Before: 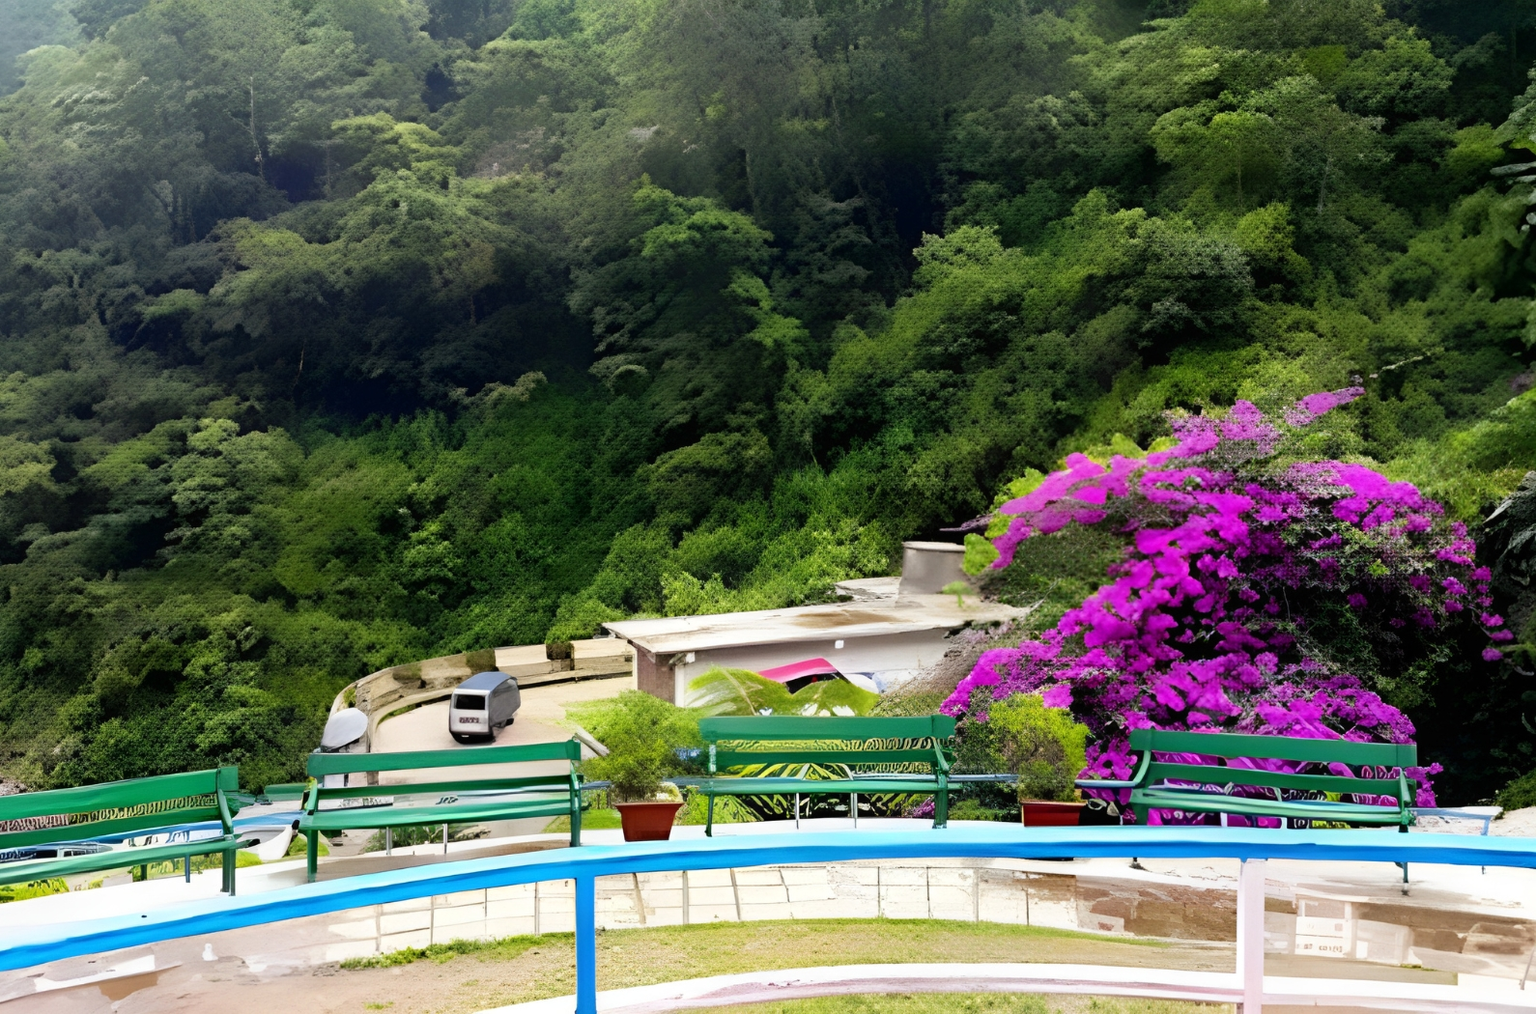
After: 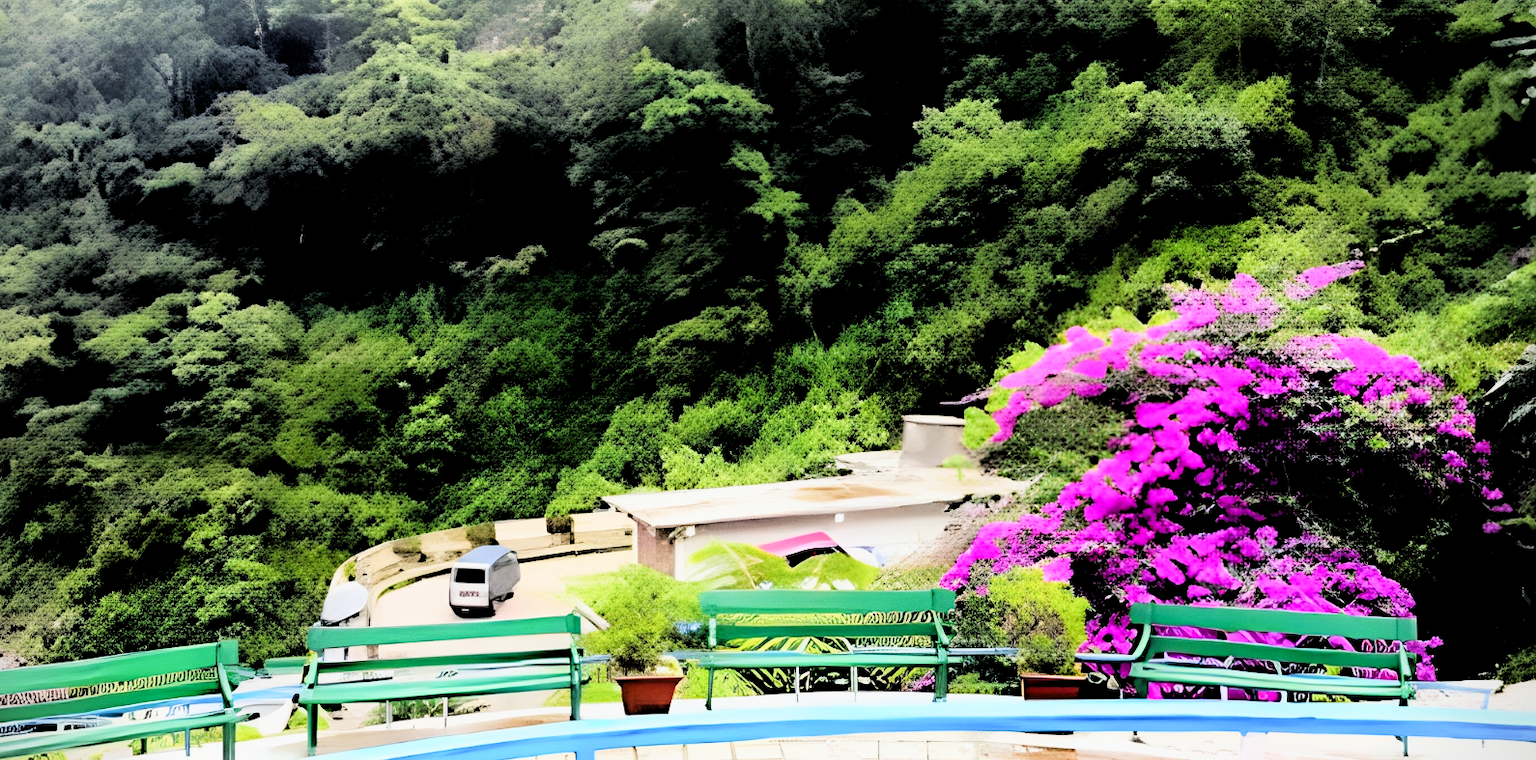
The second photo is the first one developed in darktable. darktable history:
crop and rotate: top 12.5%, bottom 12.5%
tone curve: curves: ch0 [(0, 0) (0.004, 0.001) (0.133, 0.112) (0.325, 0.362) (0.832, 0.893) (1, 1)], color space Lab, linked channels, preserve colors none
exposure: black level correction 0, exposure 1 EV, compensate exposure bias true, compensate highlight preservation false
filmic rgb: black relative exposure -7.65 EV, white relative exposure 4.56 EV, hardness 3.61
vignetting: fall-off start 91.19%
rgb levels: levels [[0.034, 0.472, 0.904], [0, 0.5, 1], [0, 0.5, 1]]
